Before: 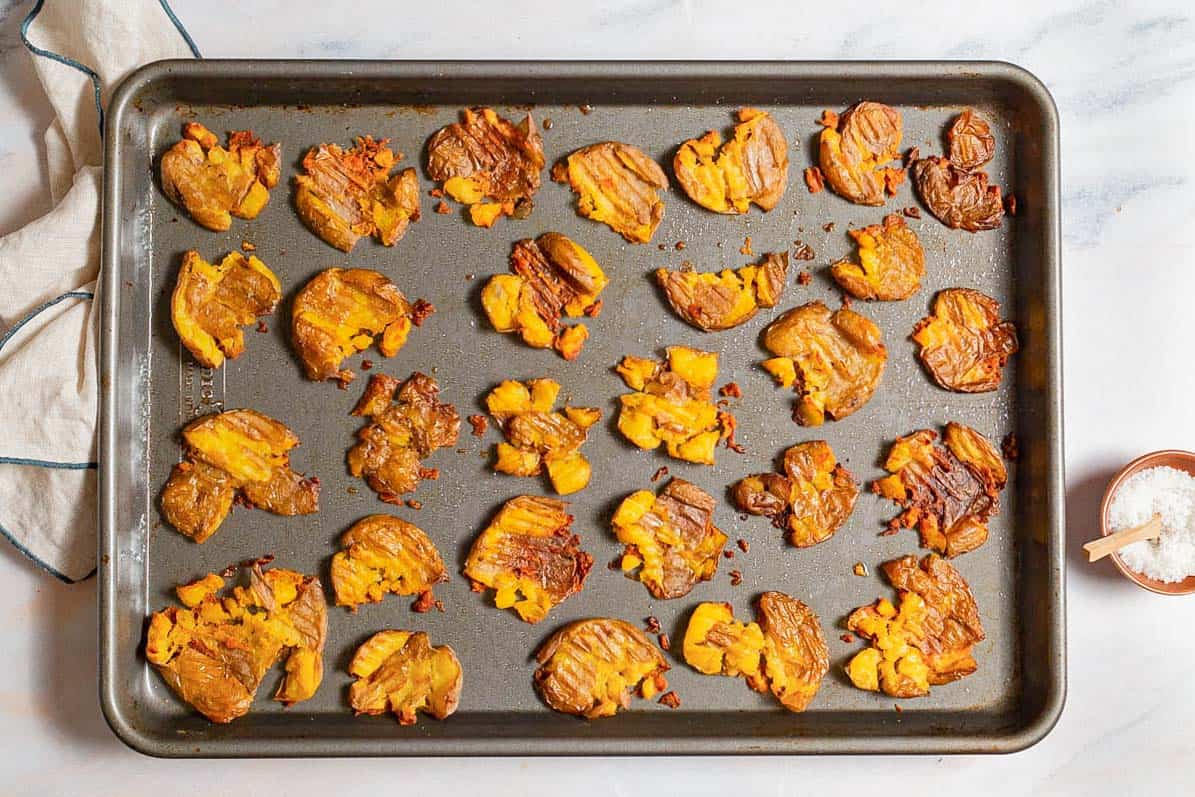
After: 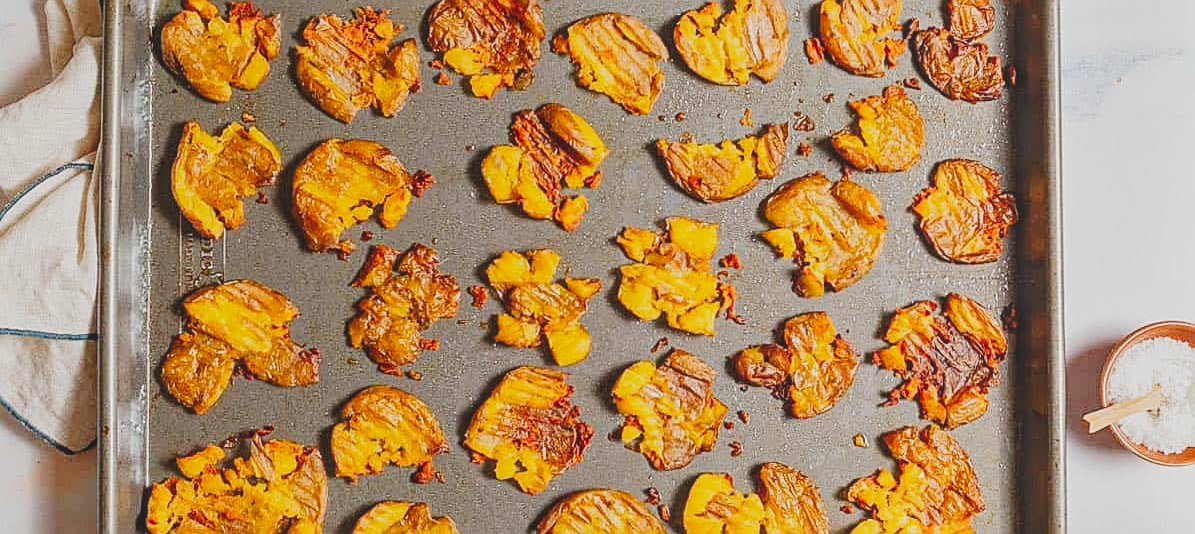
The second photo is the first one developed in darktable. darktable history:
local contrast: highlights 48%, shadows 1%, detail 99%
crop: top 16.253%, bottom 16.715%
sharpen: on, module defaults
tone curve: curves: ch0 [(0, 0.019) (0.204, 0.162) (0.491, 0.519) (0.748, 0.765) (1, 0.919)]; ch1 [(0, 0) (0.179, 0.173) (0.322, 0.32) (0.442, 0.447) (0.496, 0.504) (0.566, 0.585) (0.761, 0.803) (1, 1)]; ch2 [(0, 0) (0.434, 0.447) (0.483, 0.487) (0.555, 0.563) (0.697, 0.68) (1, 1)], preserve colors none
